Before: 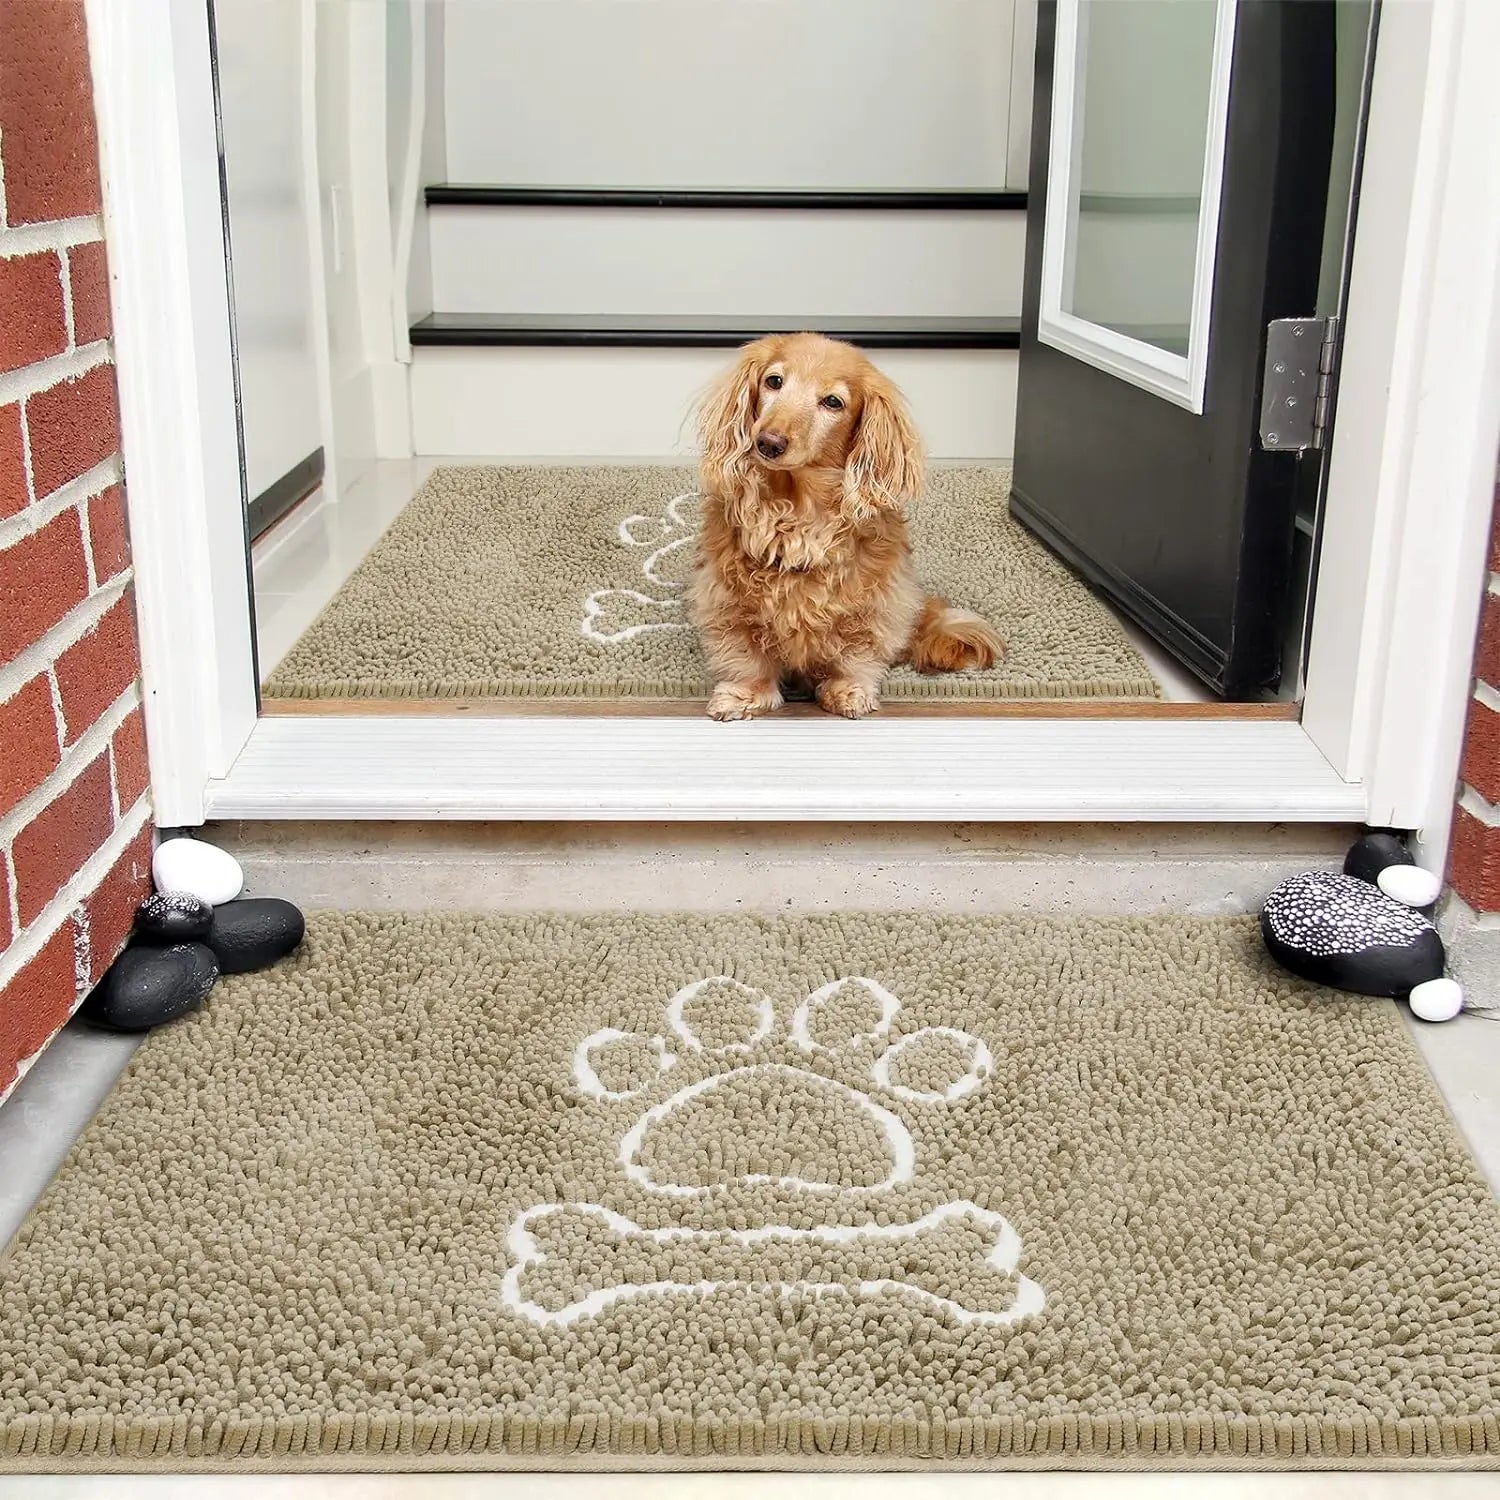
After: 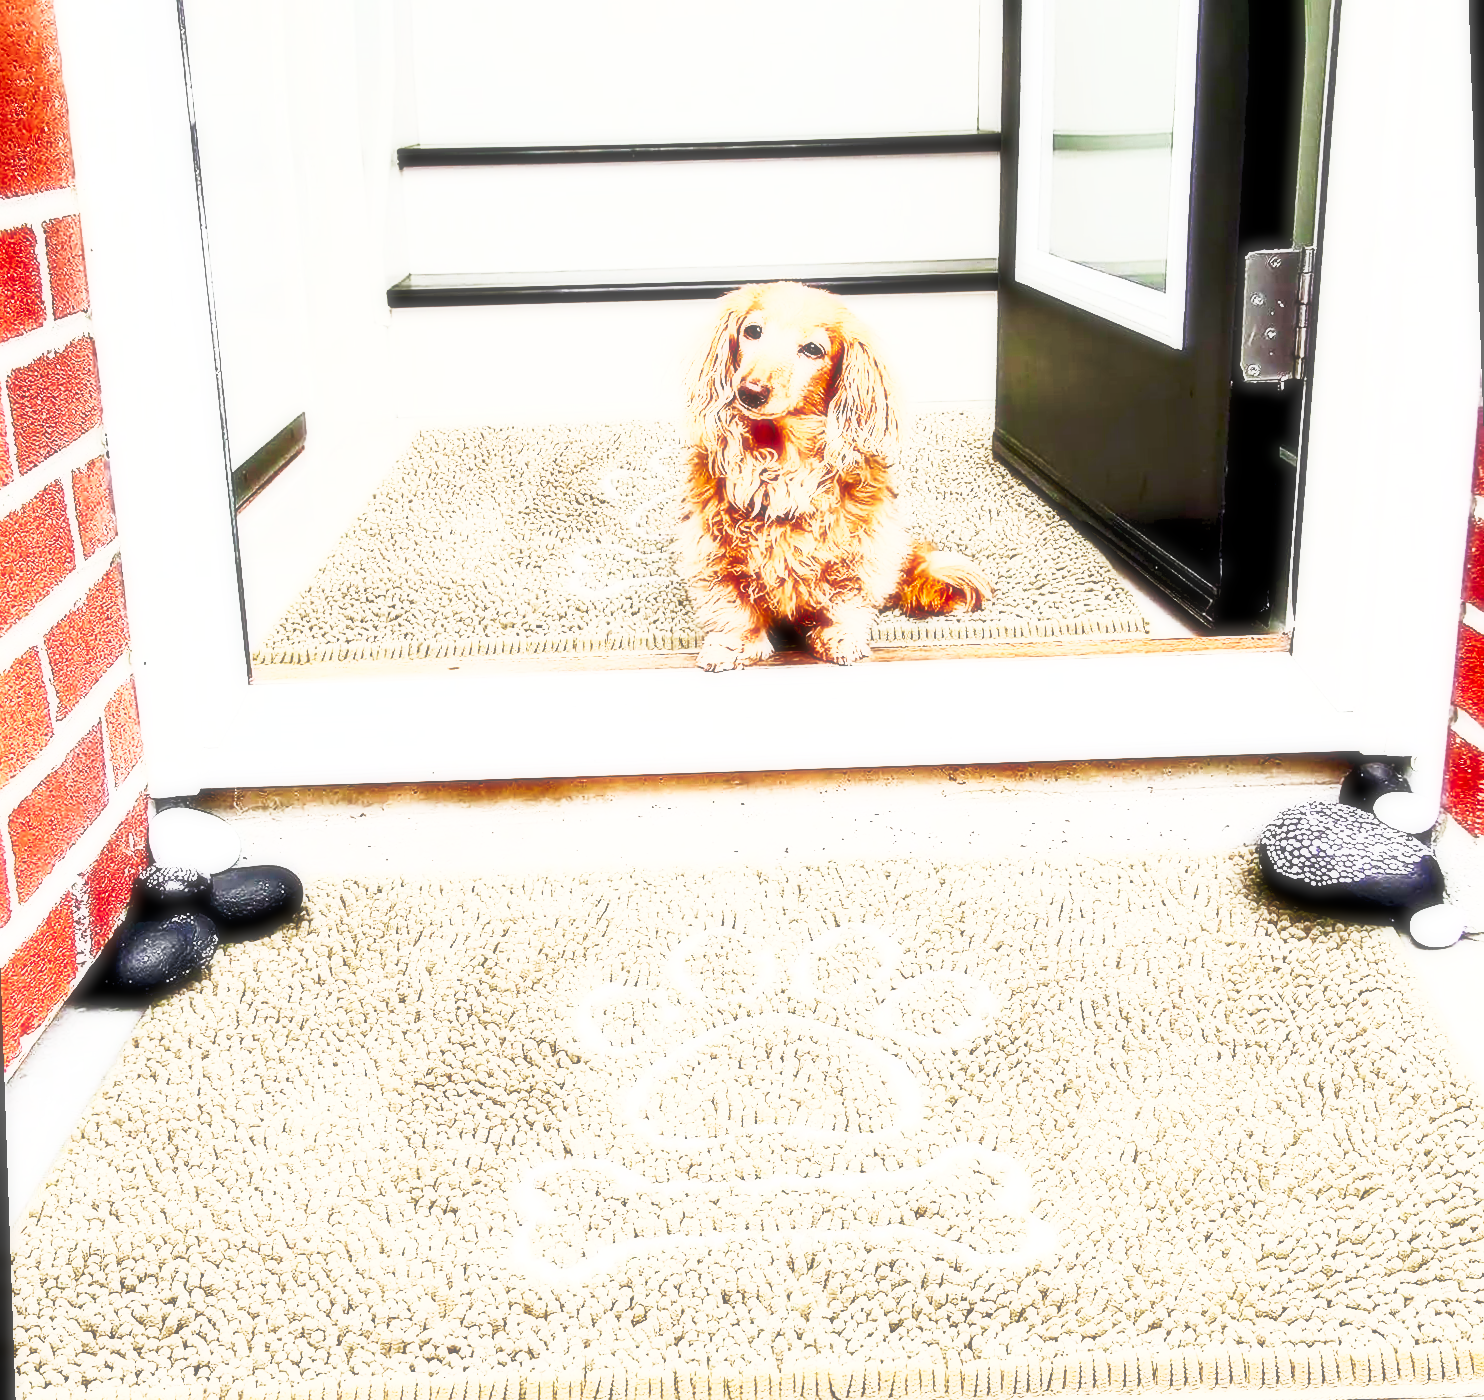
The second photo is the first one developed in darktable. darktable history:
rotate and perspective: rotation -2°, crop left 0.022, crop right 0.978, crop top 0.049, crop bottom 0.951
contrast brightness saturation: contrast 0.83, brightness 0.59, saturation 0.59
exposure: black level correction 0.001, compensate highlight preservation false
sharpen: on, module defaults
soften: size 19.52%, mix 20.32%
base curve: curves: ch0 [(0.017, 0) (0.425, 0.441) (0.844, 0.933) (1, 1)], preserve colors none
tone curve: curves: ch0 [(0, 0) (0.003, 0.003) (0.011, 0.013) (0.025, 0.029) (0.044, 0.052) (0.069, 0.082) (0.1, 0.118) (0.136, 0.161) (0.177, 0.21) (0.224, 0.27) (0.277, 0.38) (0.335, 0.49) (0.399, 0.594) (0.468, 0.692) (0.543, 0.794) (0.623, 0.857) (0.709, 0.919) (0.801, 0.955) (0.898, 0.978) (1, 1)], preserve colors none
graduated density: on, module defaults
